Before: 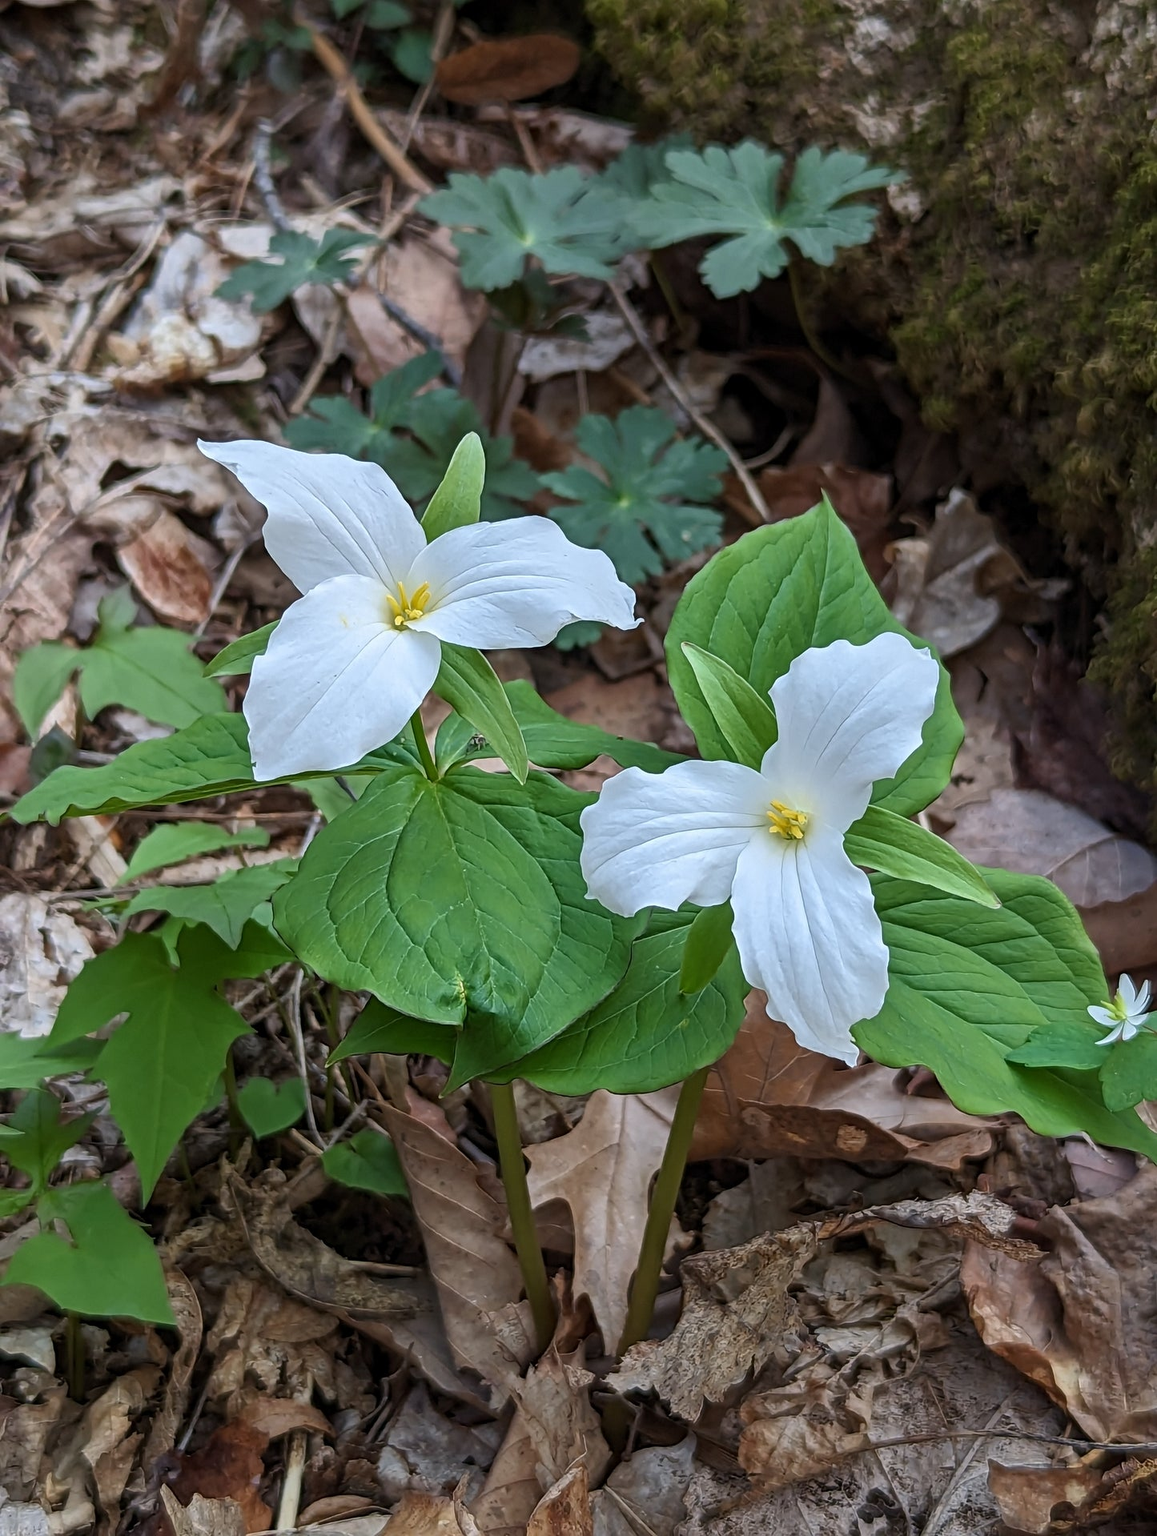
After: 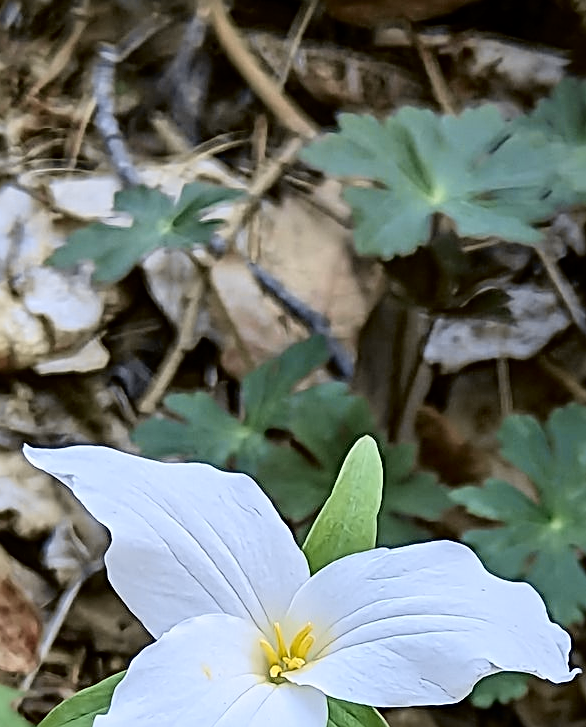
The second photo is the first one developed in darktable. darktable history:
tone curve: curves: ch0 [(0.017, 0) (0.122, 0.046) (0.295, 0.297) (0.449, 0.505) (0.559, 0.629) (0.729, 0.796) (0.879, 0.898) (1, 0.97)]; ch1 [(0, 0) (0.393, 0.4) (0.447, 0.447) (0.485, 0.497) (0.522, 0.503) (0.539, 0.52) (0.606, 0.6) (0.696, 0.679) (1, 1)]; ch2 [(0, 0) (0.369, 0.388) (0.449, 0.431) (0.499, 0.501) (0.516, 0.536) (0.604, 0.599) (0.741, 0.763) (1, 1)], color space Lab, independent channels, preserve colors none
sharpen: radius 2.543, amount 0.636
crop: left 15.452%, top 5.459%, right 43.956%, bottom 56.62%
